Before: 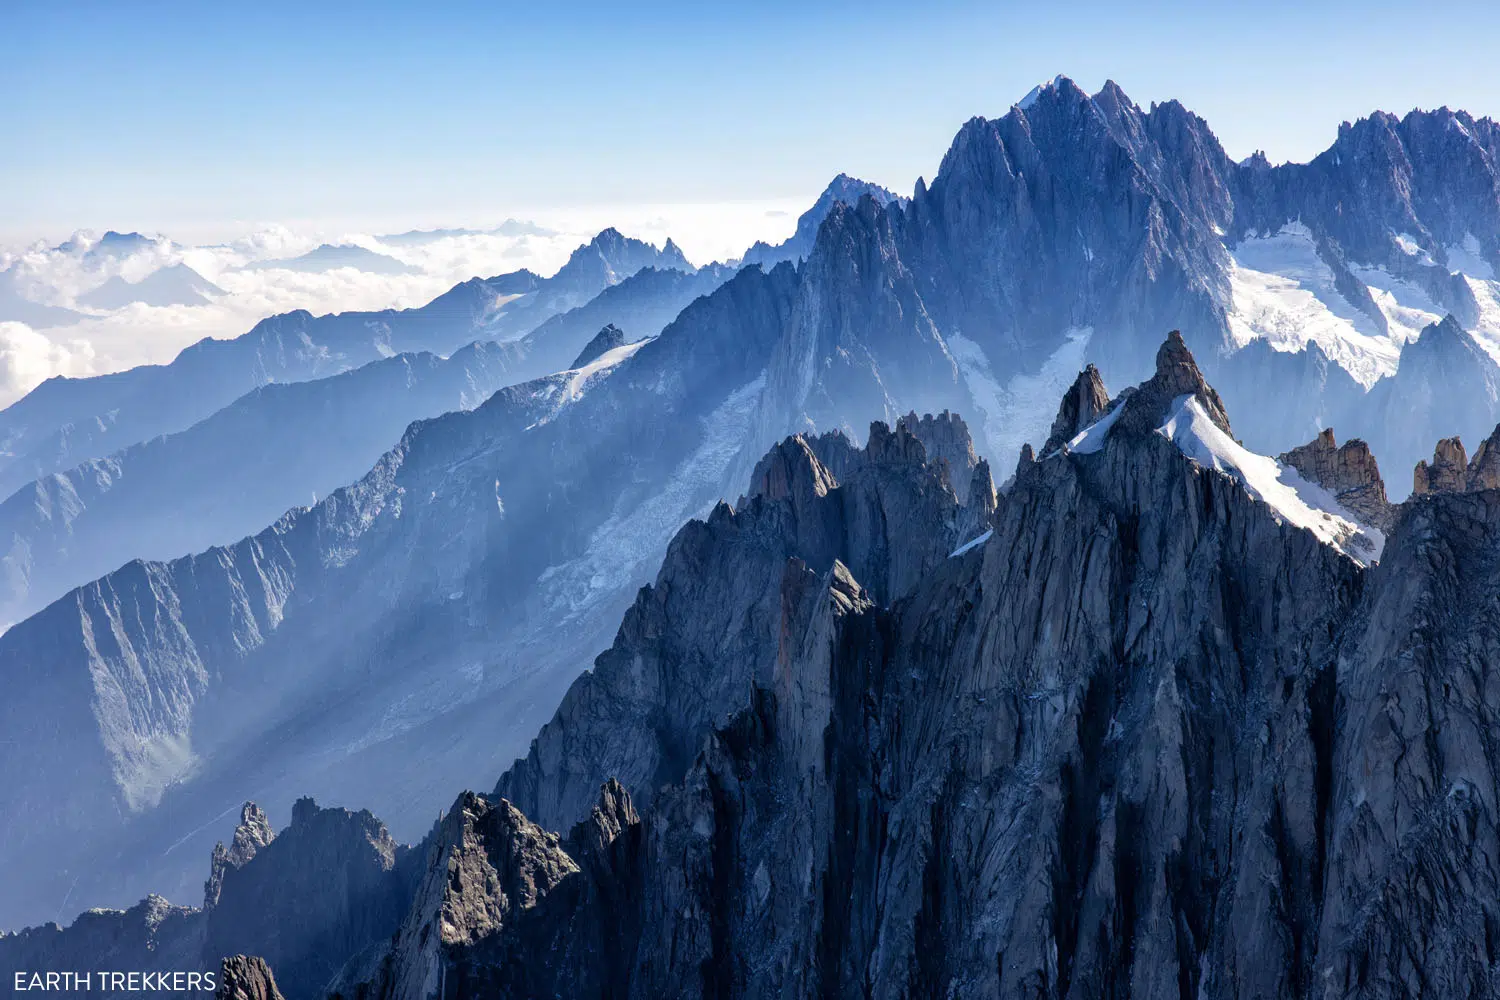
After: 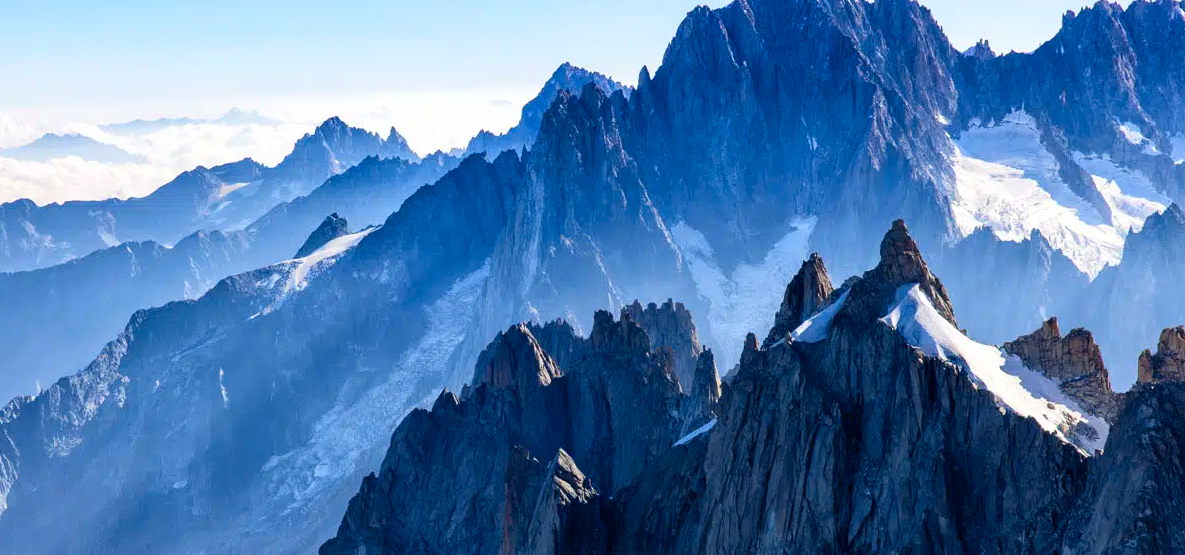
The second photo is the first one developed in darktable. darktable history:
contrast brightness saturation: contrast 0.163, saturation 0.319
crop: left 18.412%, top 11.119%, right 2.545%, bottom 33.29%
